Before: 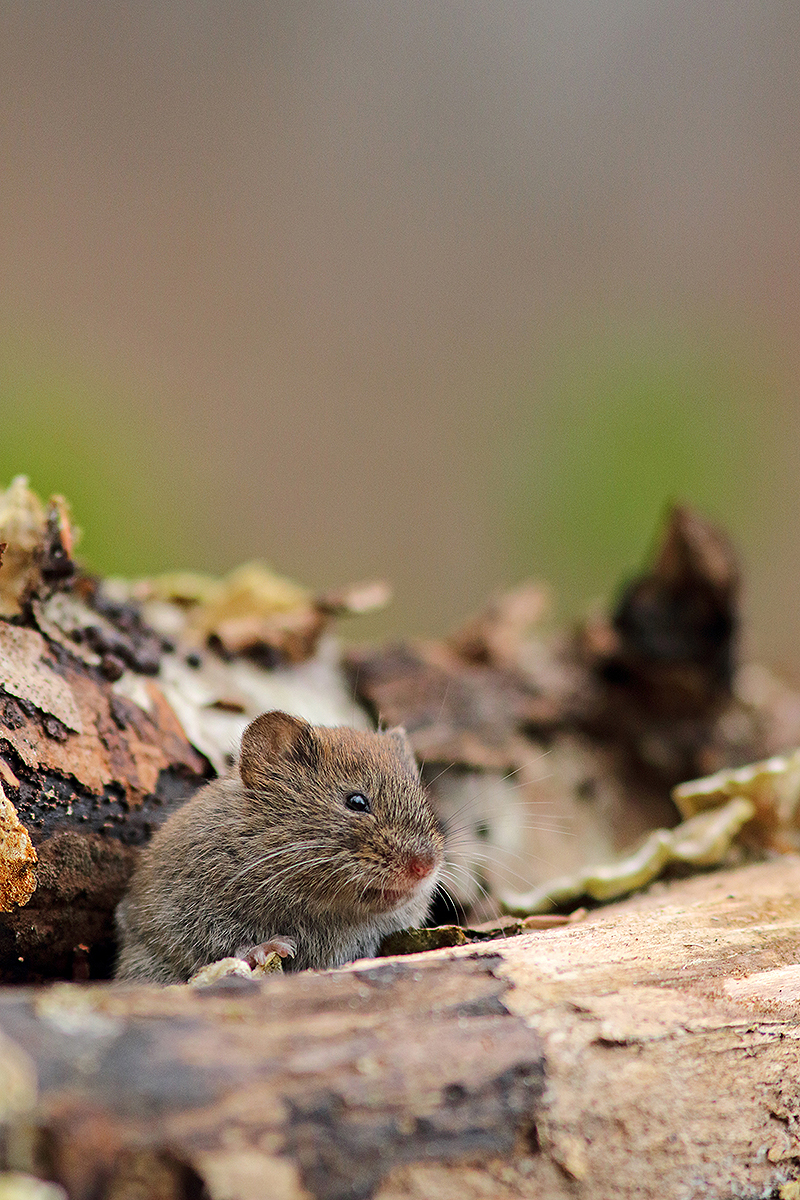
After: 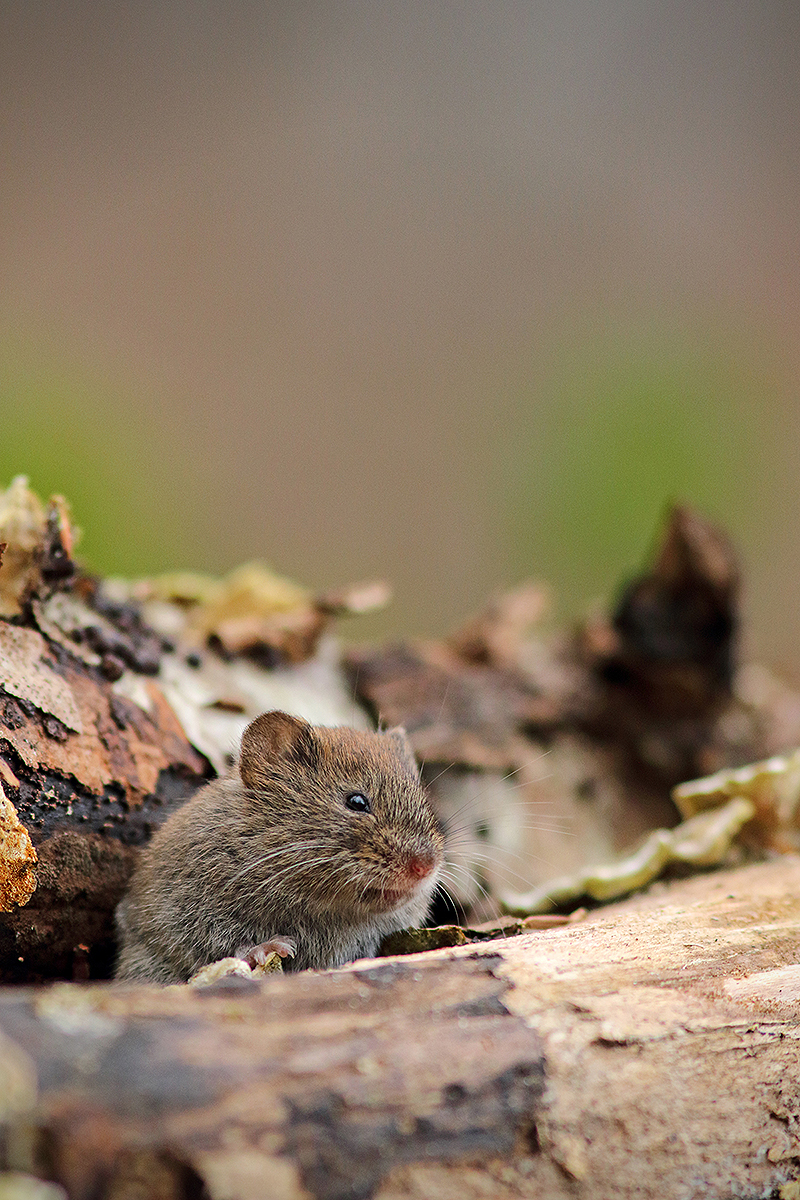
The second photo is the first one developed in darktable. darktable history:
vignetting: saturation 0.002, unbound false
